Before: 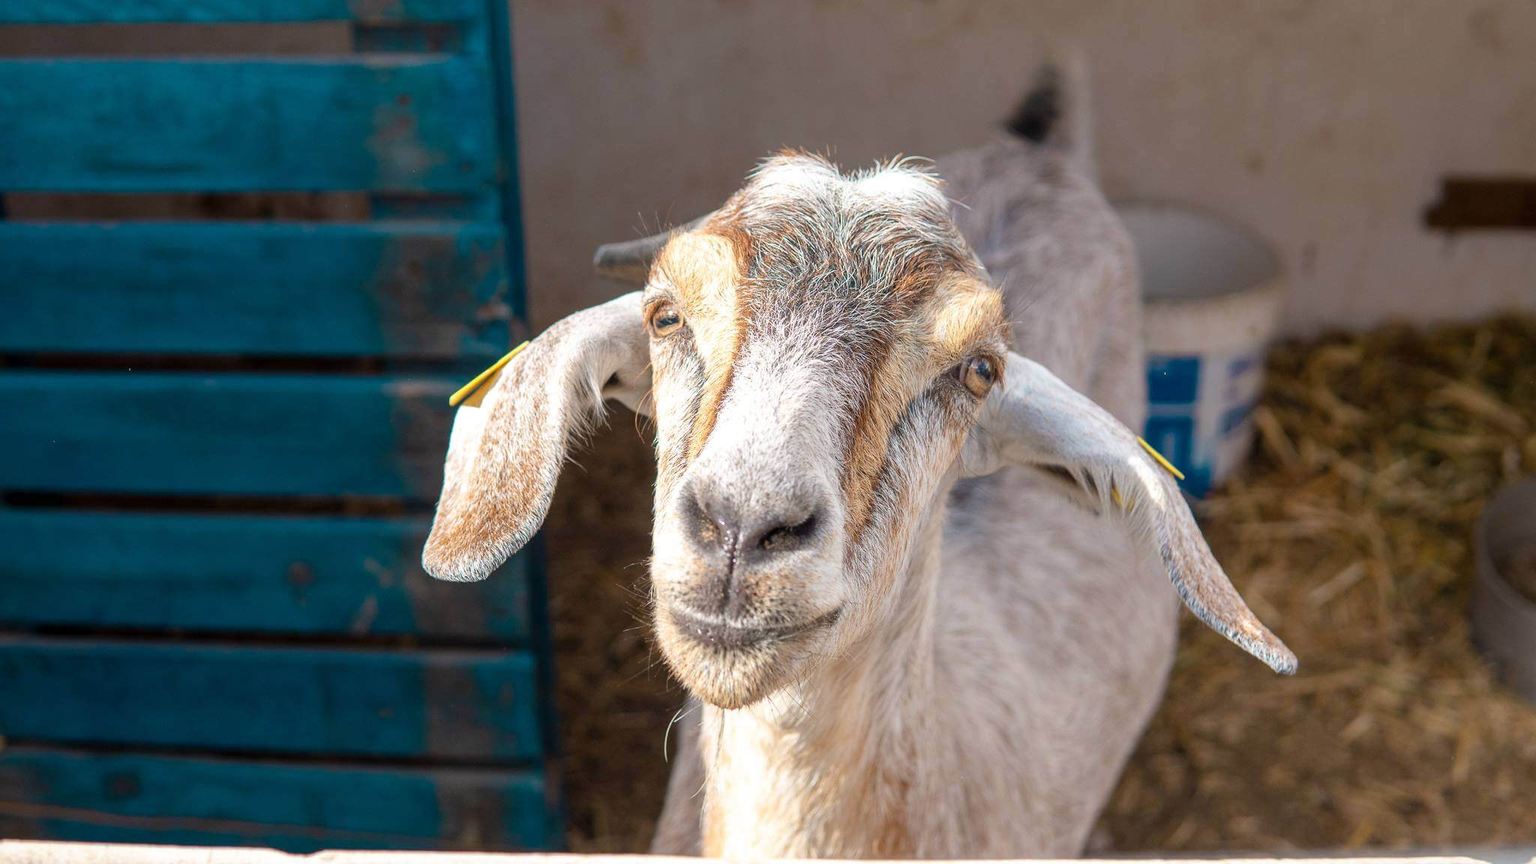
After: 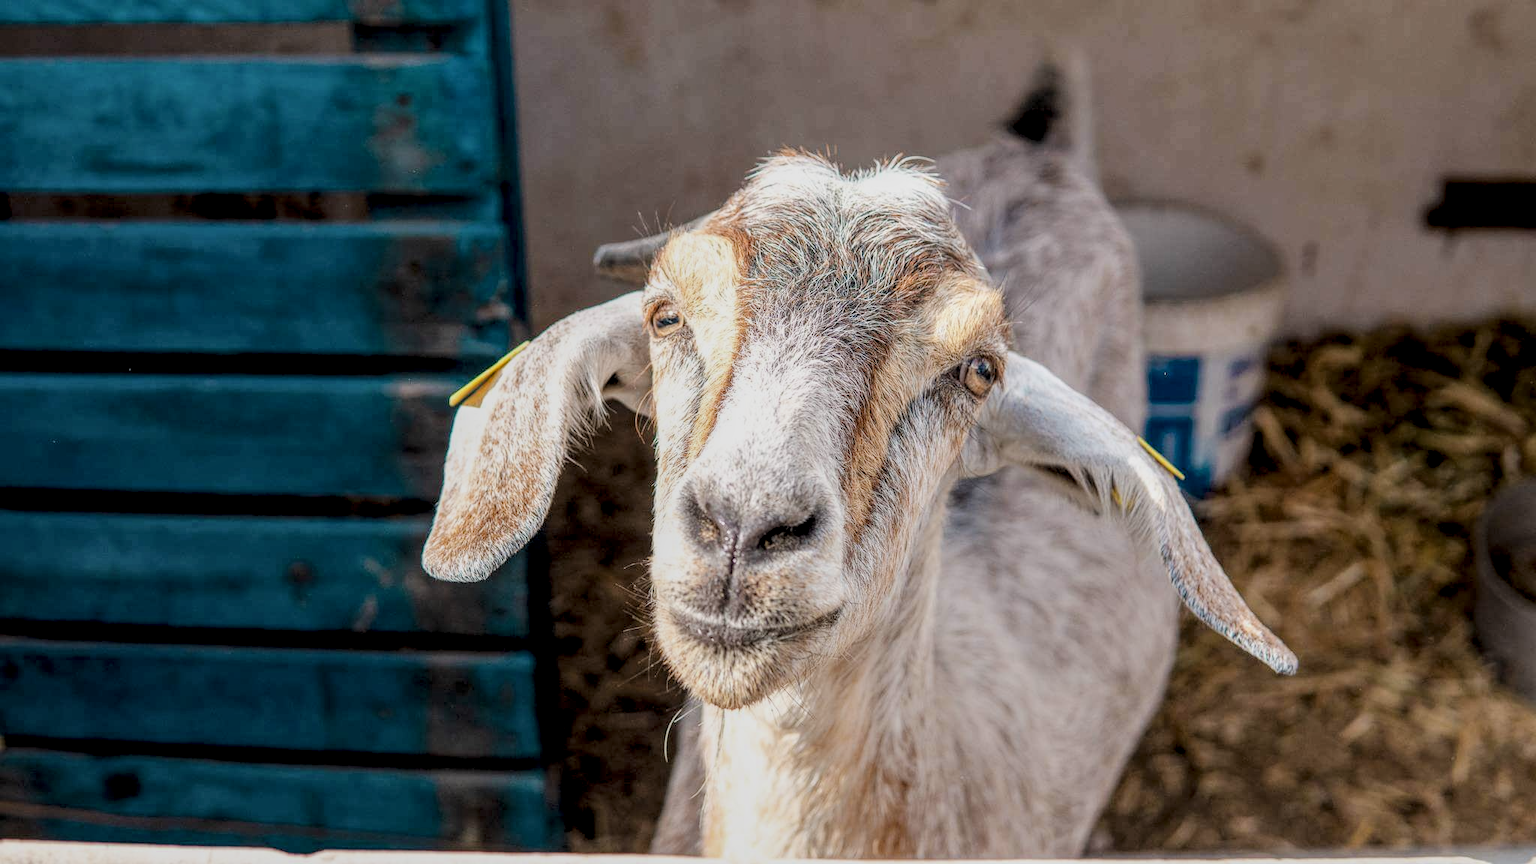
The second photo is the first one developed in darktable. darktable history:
local contrast: highlights 100%, shadows 100%, detail 200%, midtone range 0.2
filmic rgb: black relative exposure -7.32 EV, white relative exposure 5.09 EV, hardness 3.2
